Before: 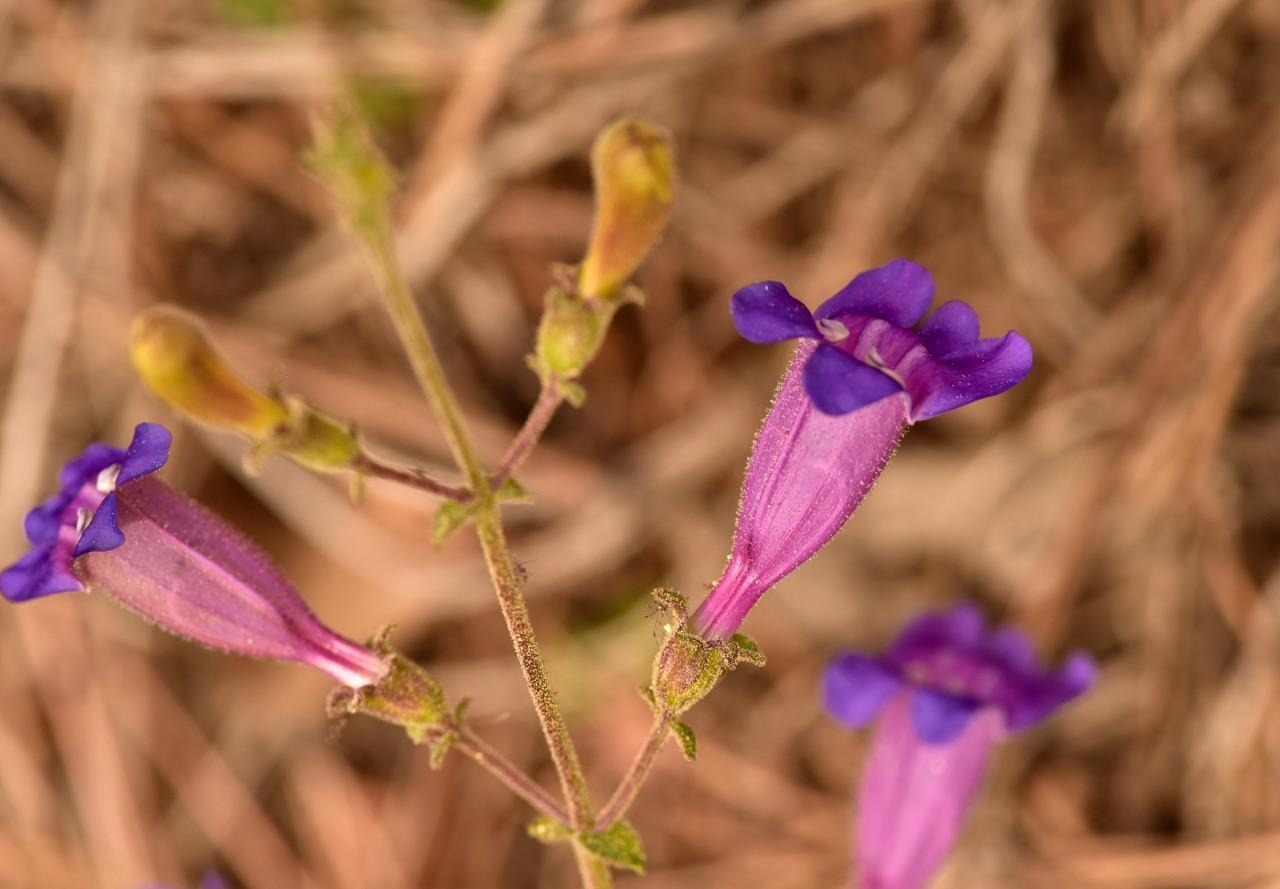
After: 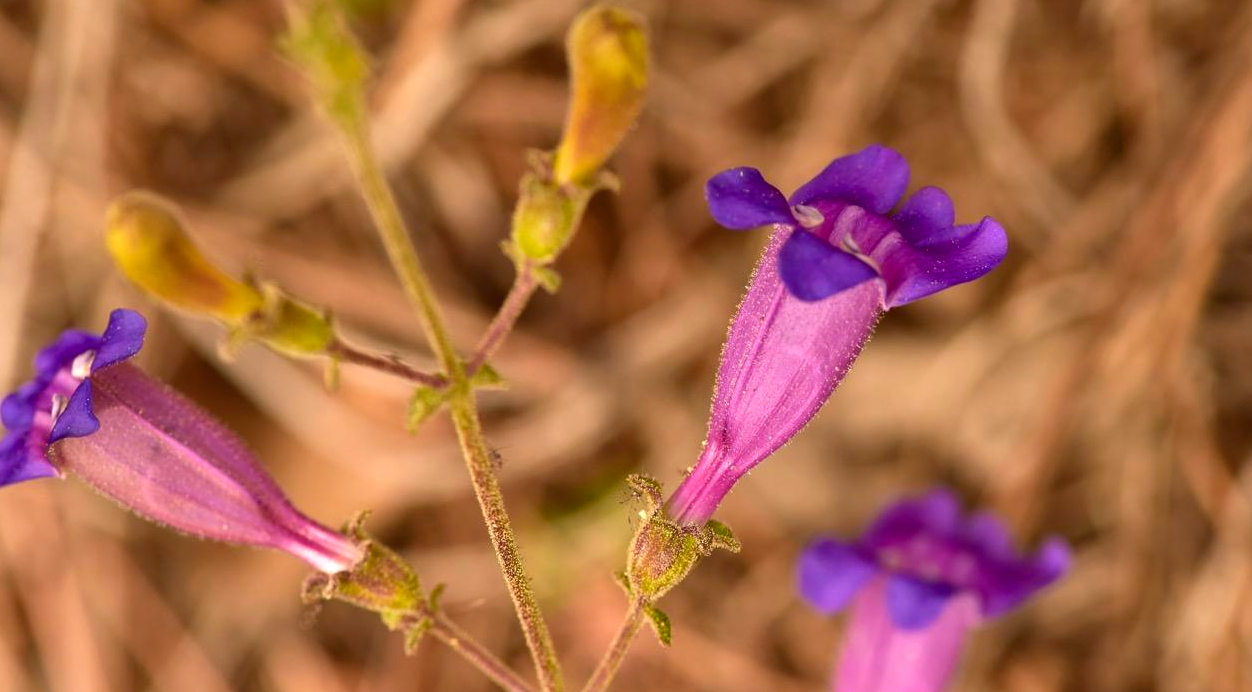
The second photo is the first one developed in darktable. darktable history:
color balance rgb: perceptual saturation grading › global saturation 0.005%, global vibrance 30.113%
crop and rotate: left 1.96%, top 12.84%, right 0.212%, bottom 9.222%
tone equalizer: -8 EV 0.231 EV, -7 EV 0.419 EV, -6 EV 0.43 EV, -5 EV 0.264 EV, -3 EV -0.283 EV, -2 EV -0.394 EV, -1 EV -0.403 EV, +0 EV -0.272 EV, mask exposure compensation -0.497 EV
exposure: black level correction 0, exposure 0.499 EV, compensate highlight preservation false
